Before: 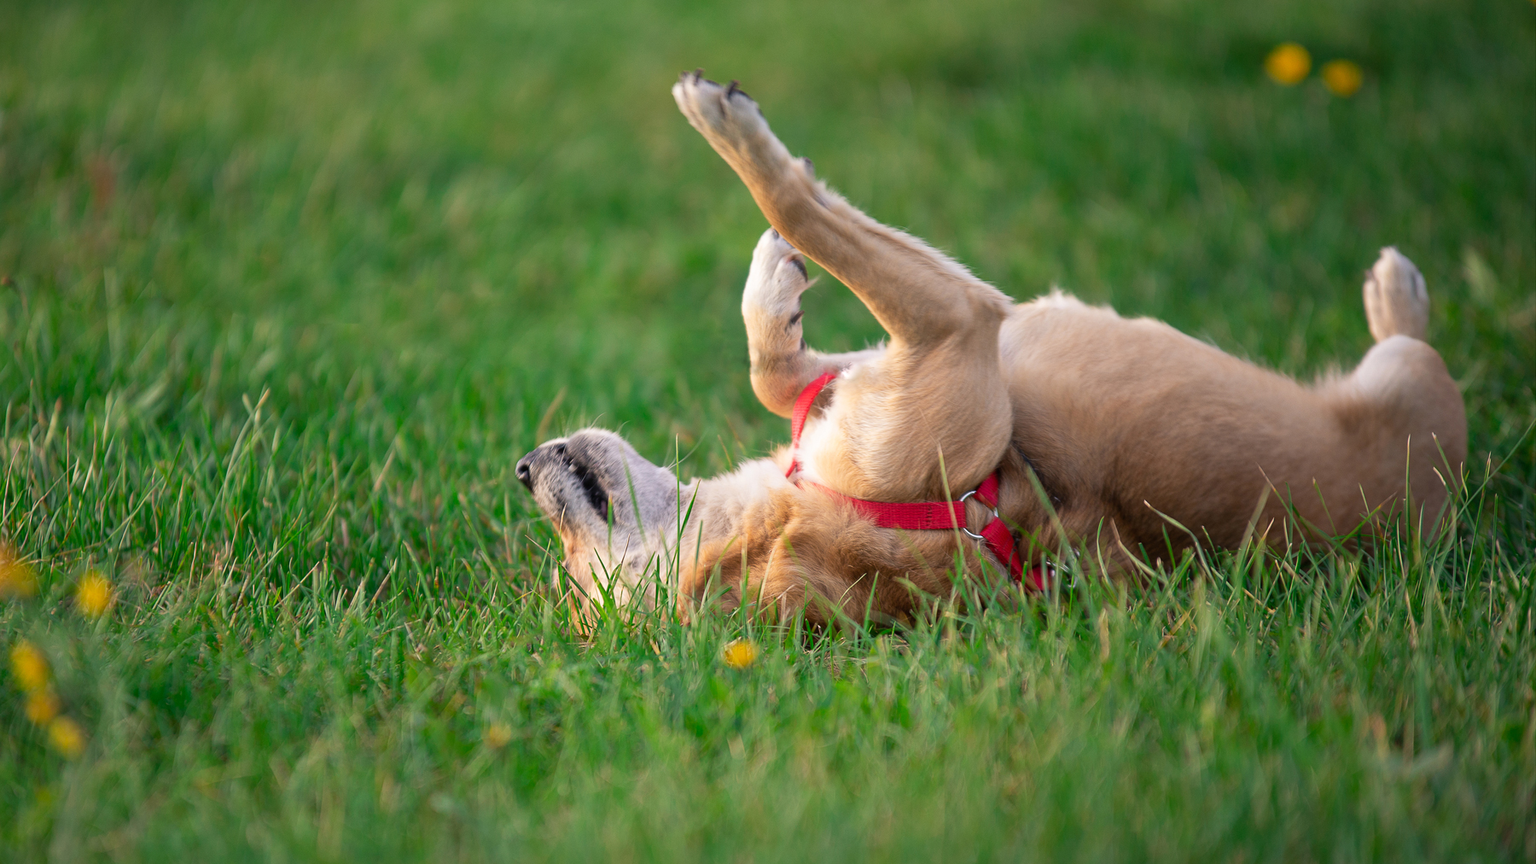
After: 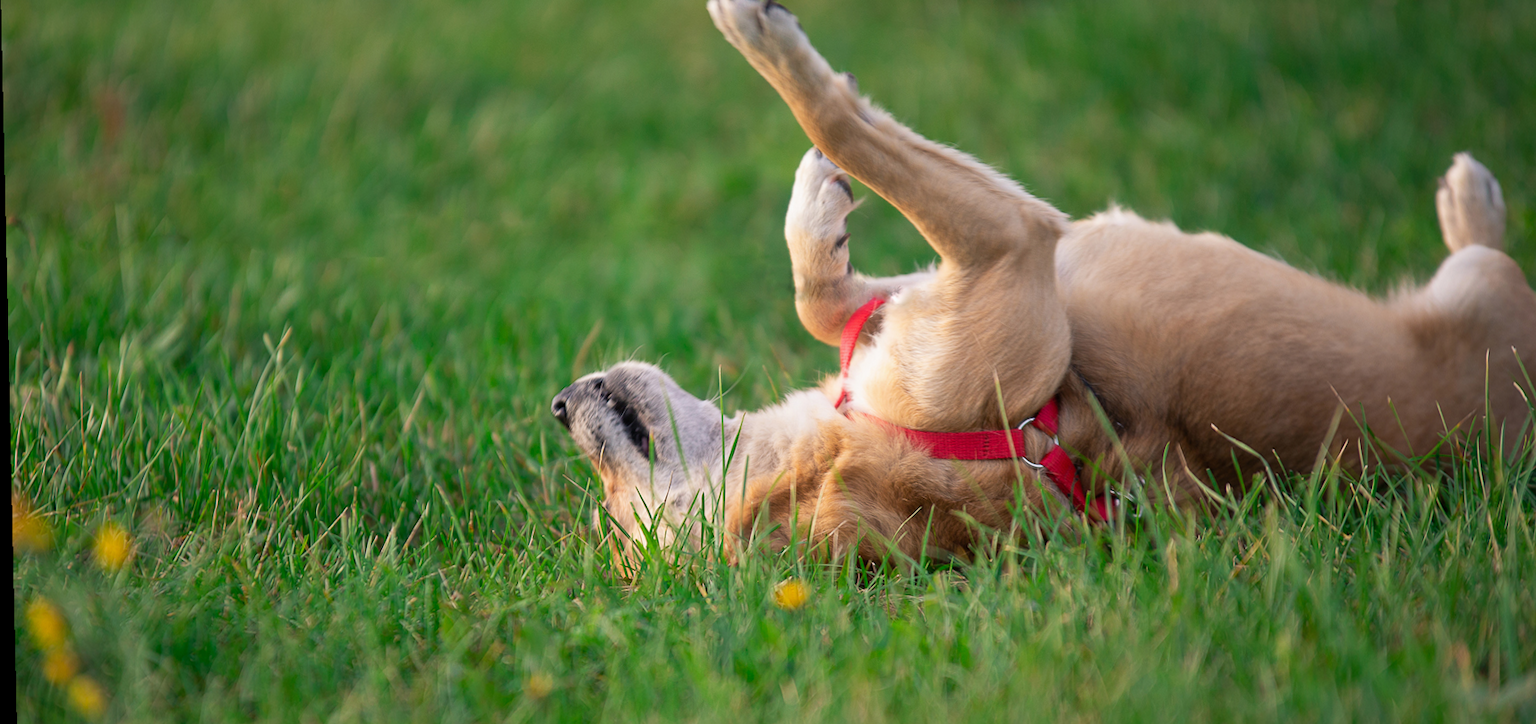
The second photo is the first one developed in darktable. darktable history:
exposure: exposure -0.048 EV, compensate highlight preservation false
rotate and perspective: rotation -1.24°, automatic cropping off
crop and rotate: angle 0.03°, top 11.643%, right 5.651%, bottom 11.189%
